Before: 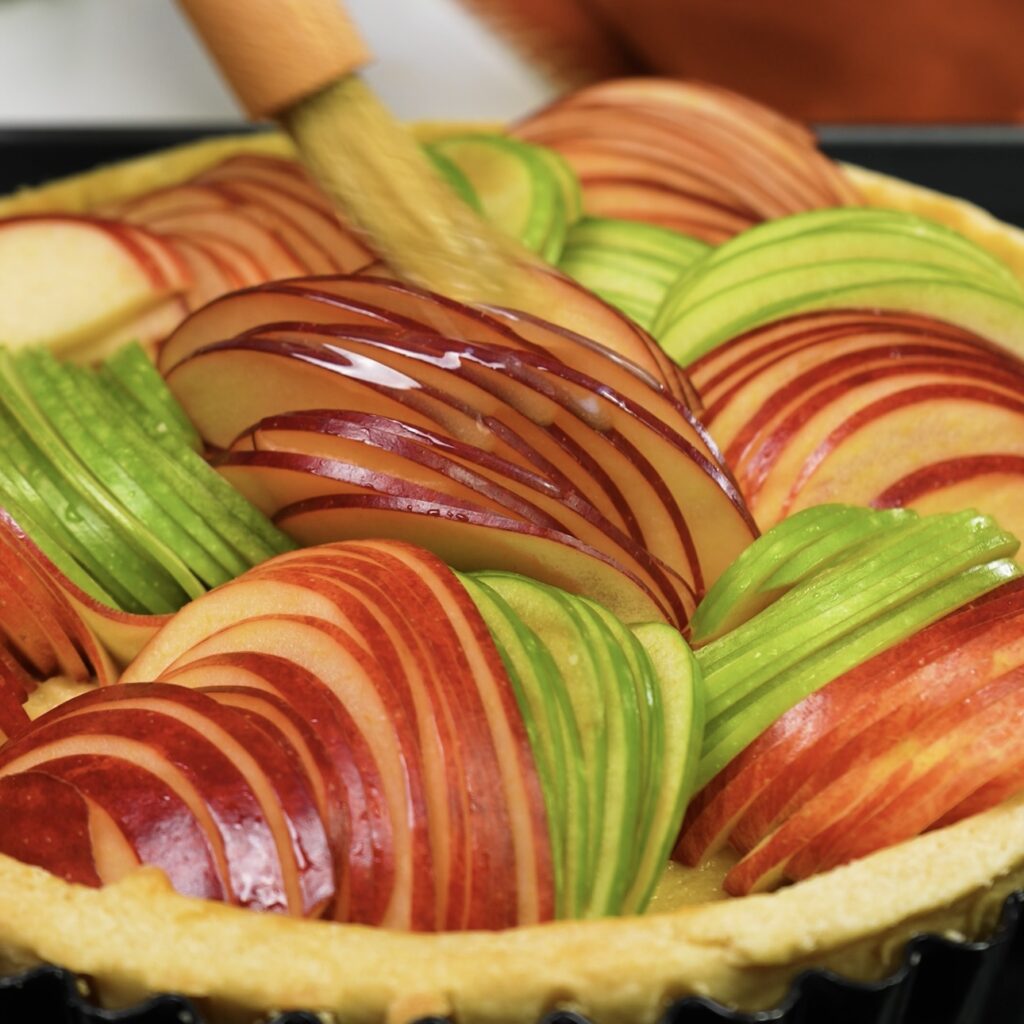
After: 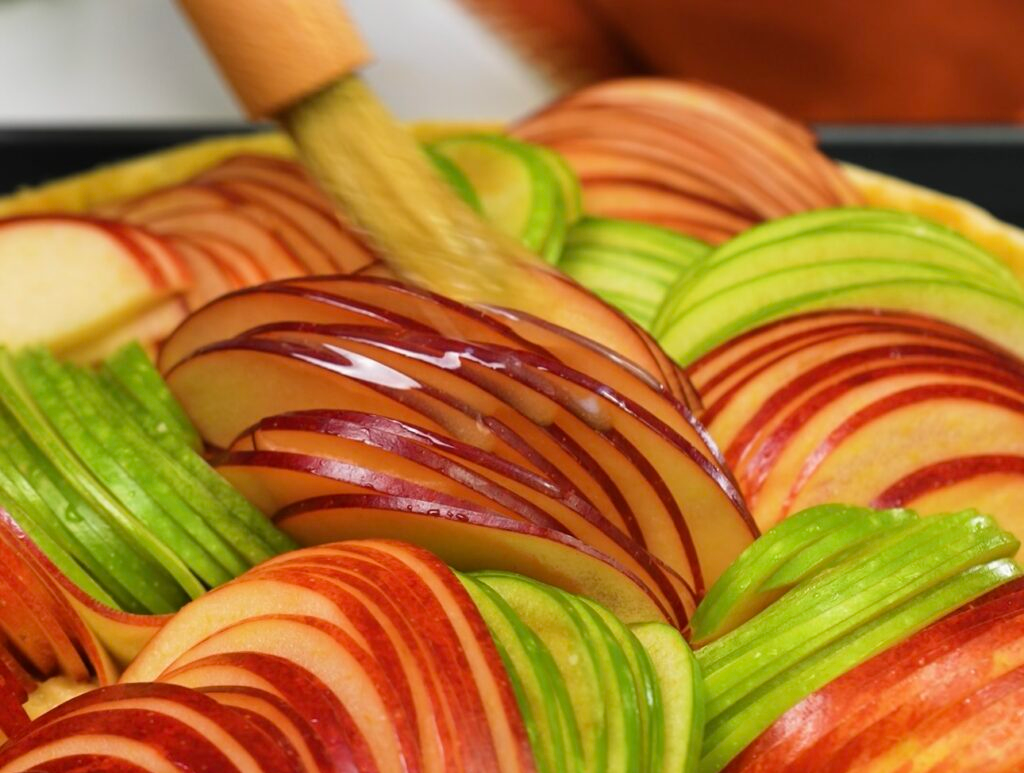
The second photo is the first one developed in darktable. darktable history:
crop: bottom 24.425%
